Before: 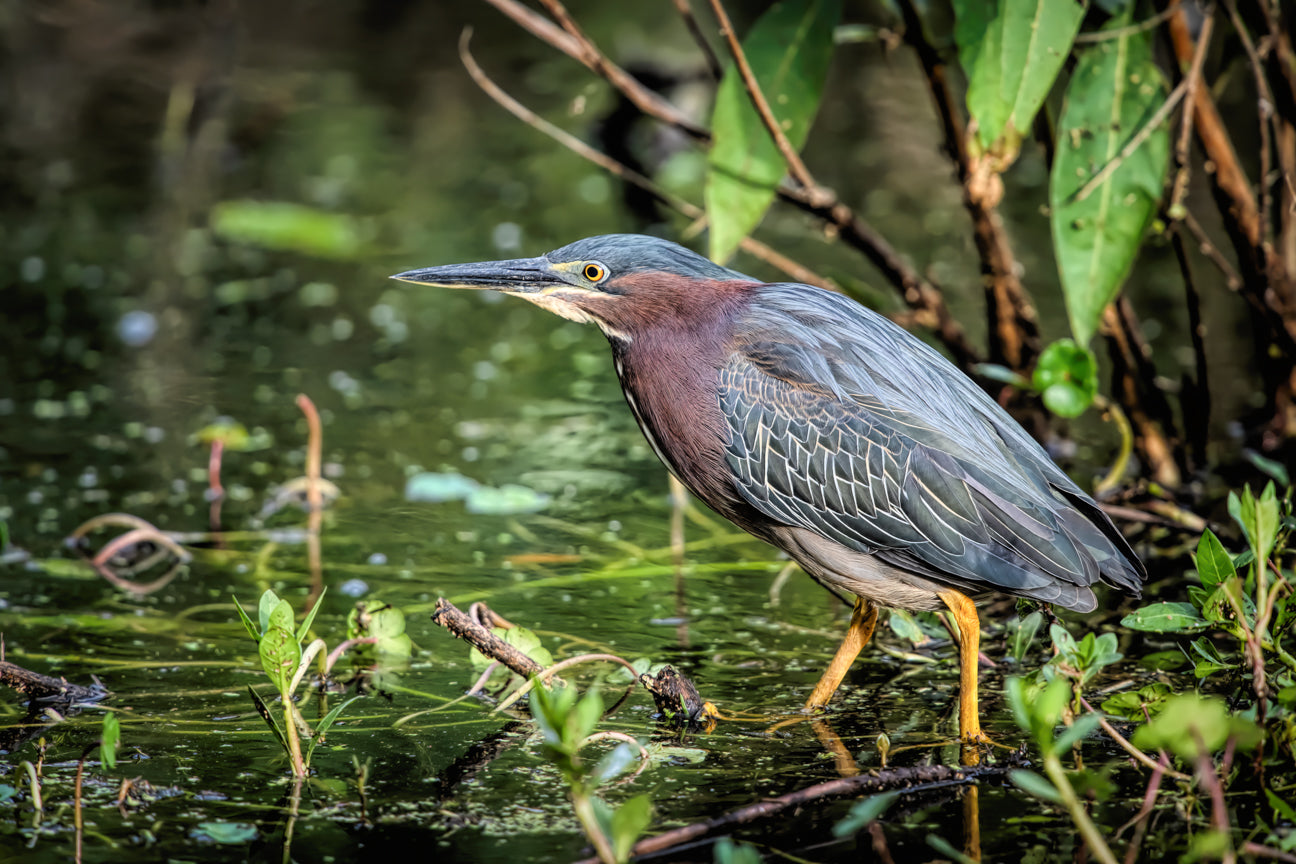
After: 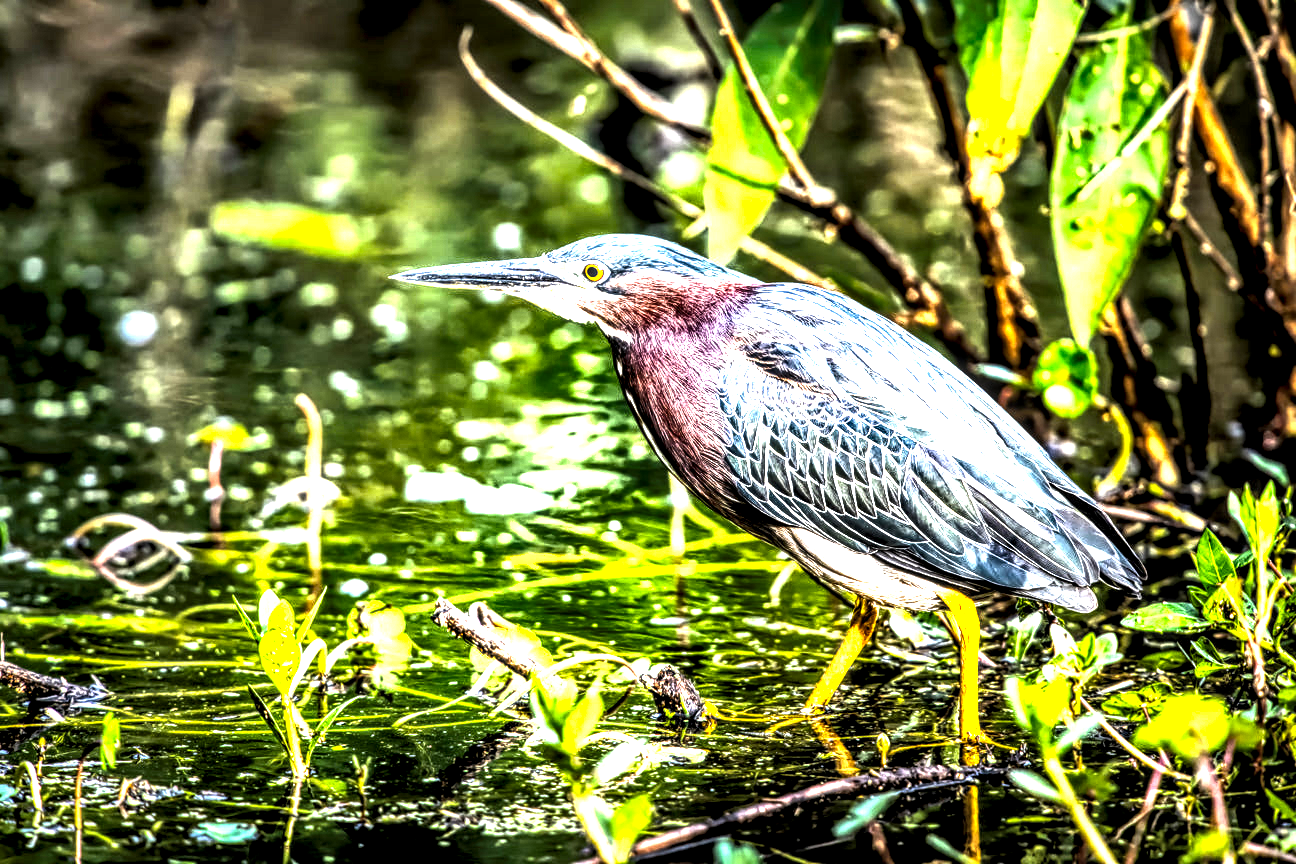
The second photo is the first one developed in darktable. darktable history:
shadows and highlights: soften with gaussian
local contrast: detail 202%
color balance rgb: perceptual saturation grading › global saturation 36.453%, perceptual brilliance grading › global brilliance 29.979%, perceptual brilliance grading › highlights 50.455%, perceptual brilliance grading › mid-tones 49.096%, perceptual brilliance grading › shadows -21.683%
